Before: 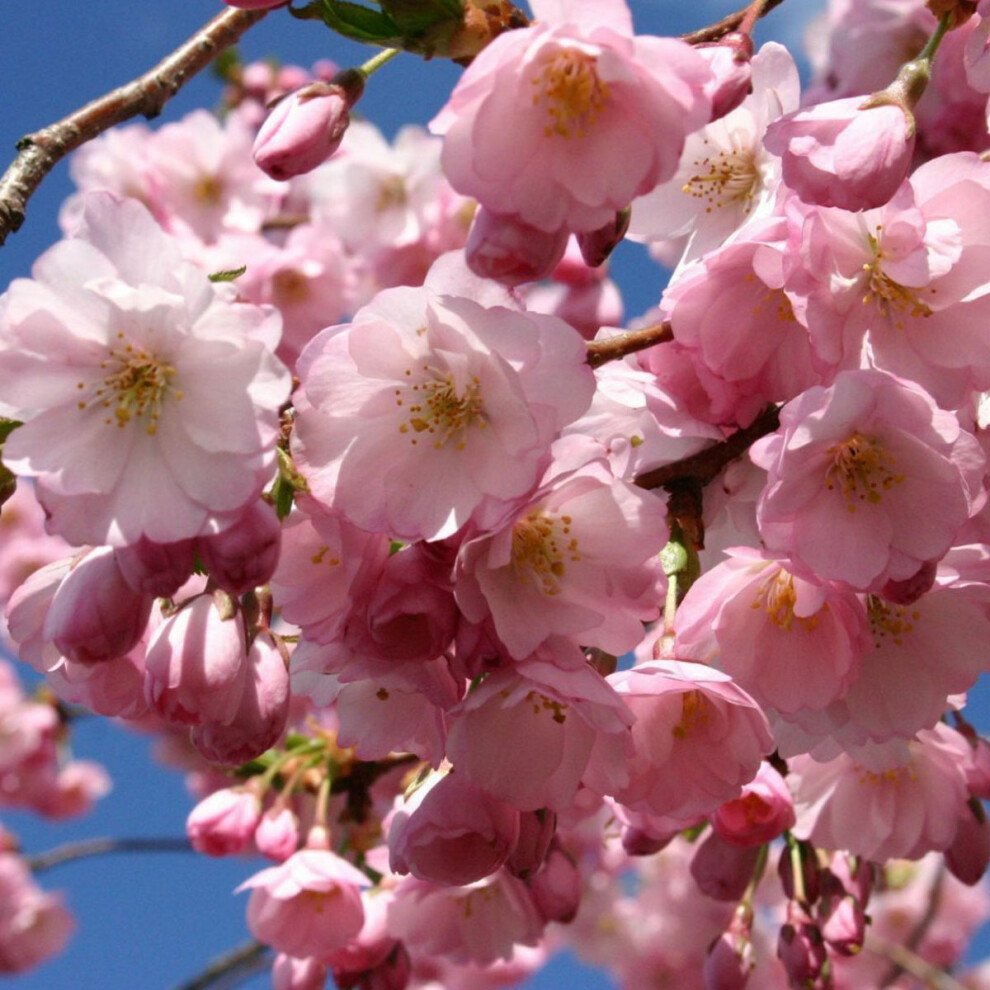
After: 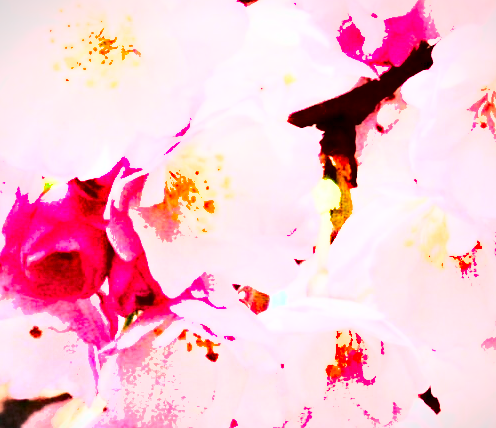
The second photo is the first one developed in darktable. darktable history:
crop: left 35.073%, top 36.648%, right 14.817%, bottom 20.047%
shadows and highlights: low approximation 0.01, soften with gaussian
tone curve: curves: ch0 [(0, 0) (0.541, 0.628) (0.906, 0.997)], color space Lab, independent channels, preserve colors none
vignetting: fall-off start 97.13%, brightness -0.284, width/height ratio 1.179
haze removal: compatibility mode true, adaptive false
base curve: curves: ch0 [(0, 0) (0.495, 0.917) (1, 1)]
tone equalizer: -7 EV 0.157 EV, -6 EV 0.588 EV, -5 EV 1.15 EV, -4 EV 1.35 EV, -3 EV 1.12 EV, -2 EV 0.6 EV, -1 EV 0.163 EV, edges refinement/feathering 500, mask exposure compensation -1.57 EV, preserve details no
exposure: black level correction 0, exposure 1.199 EV, compensate exposure bias true, compensate highlight preservation false
